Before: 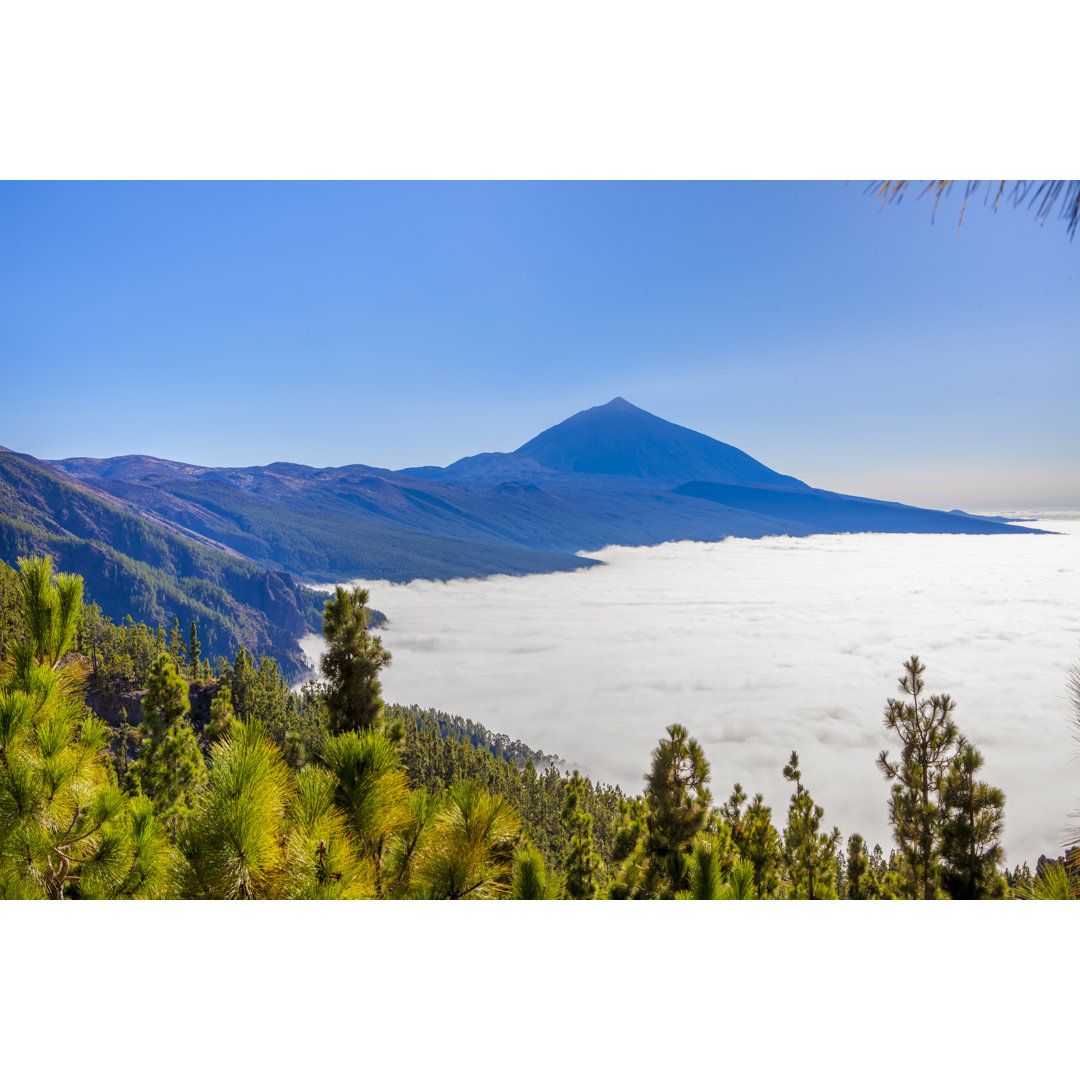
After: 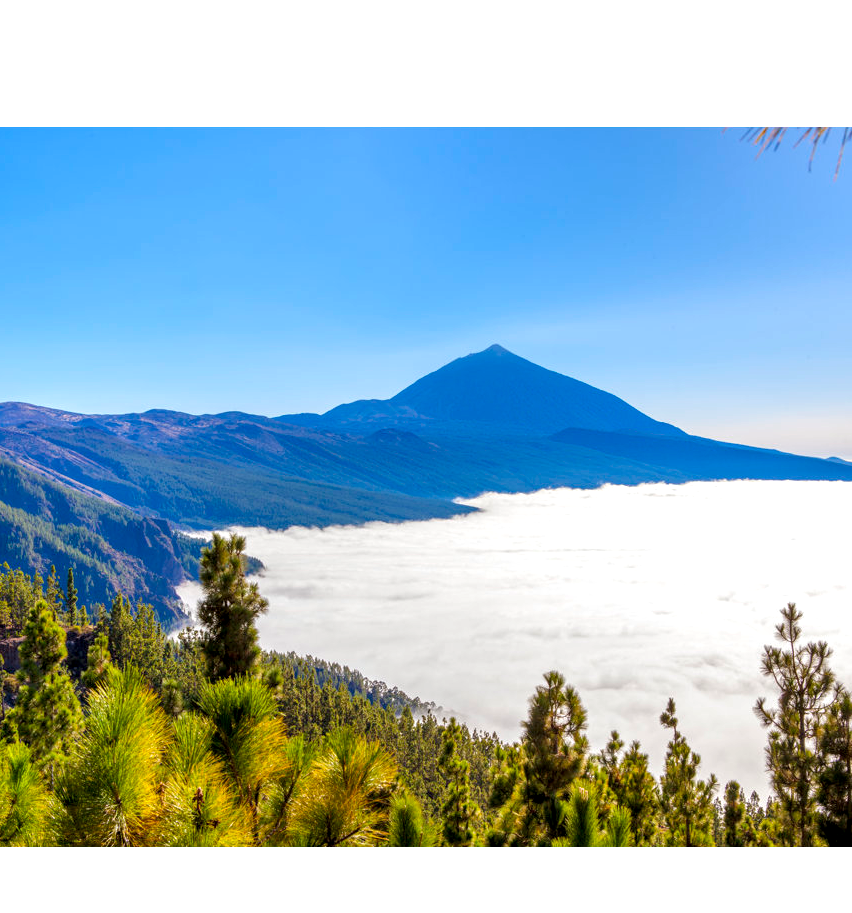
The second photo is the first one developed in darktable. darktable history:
exposure: exposure 0.346 EV, compensate highlight preservation false
local contrast: highlights 100%, shadows 102%, detail 120%, midtone range 0.2
crop: left 11.462%, top 4.921%, right 9.566%, bottom 10.511%
